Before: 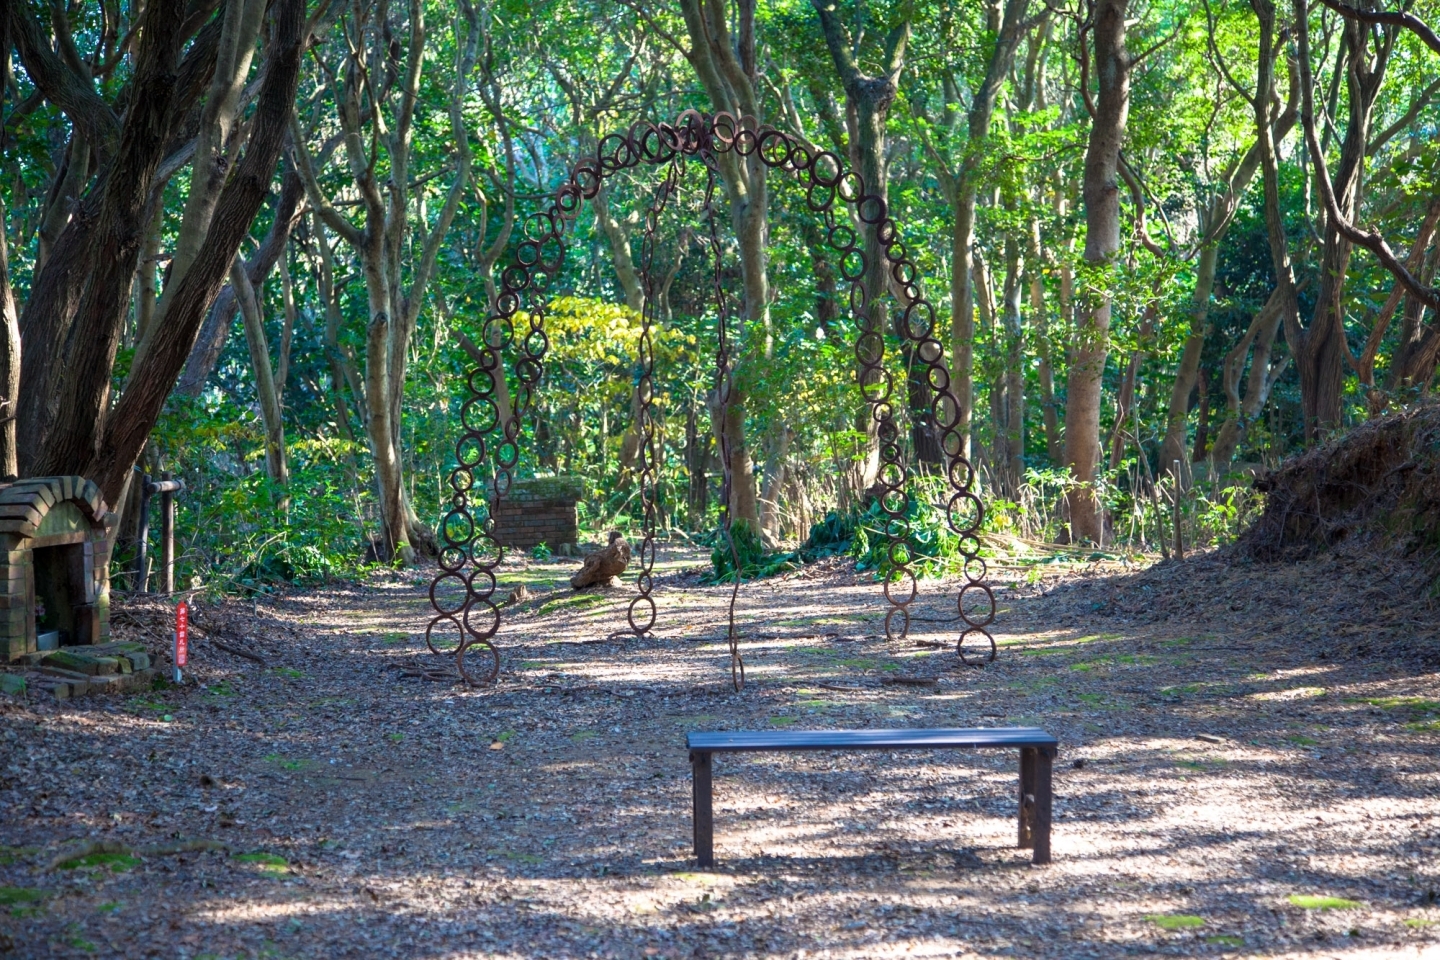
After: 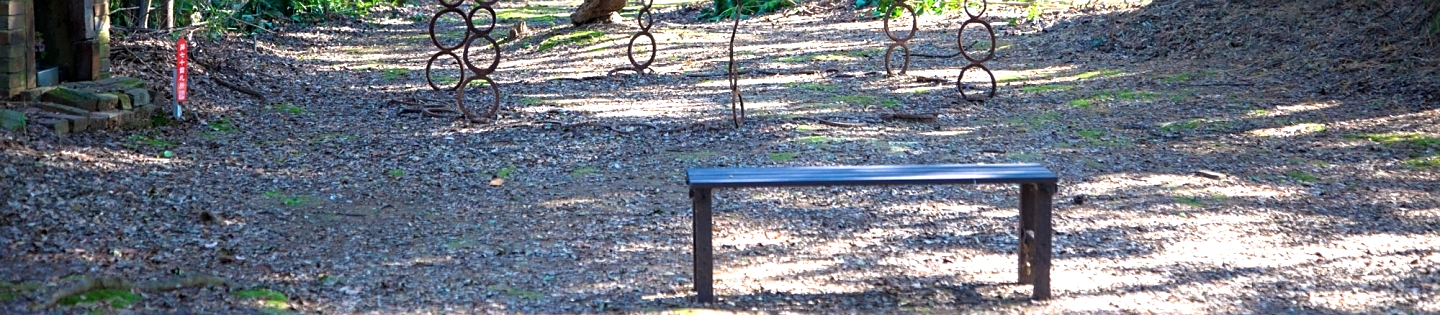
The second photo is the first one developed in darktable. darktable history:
crop and rotate: top 58.806%, bottom 8.314%
tone equalizer: -8 EV -0.394 EV, -7 EV -0.391 EV, -6 EV -0.361 EV, -5 EV -0.185 EV, -3 EV 0.229 EV, -2 EV 0.338 EV, -1 EV 0.389 EV, +0 EV 0.403 EV, mask exposure compensation -0.486 EV
sharpen: radius 1.865, amount 0.403, threshold 1.143
